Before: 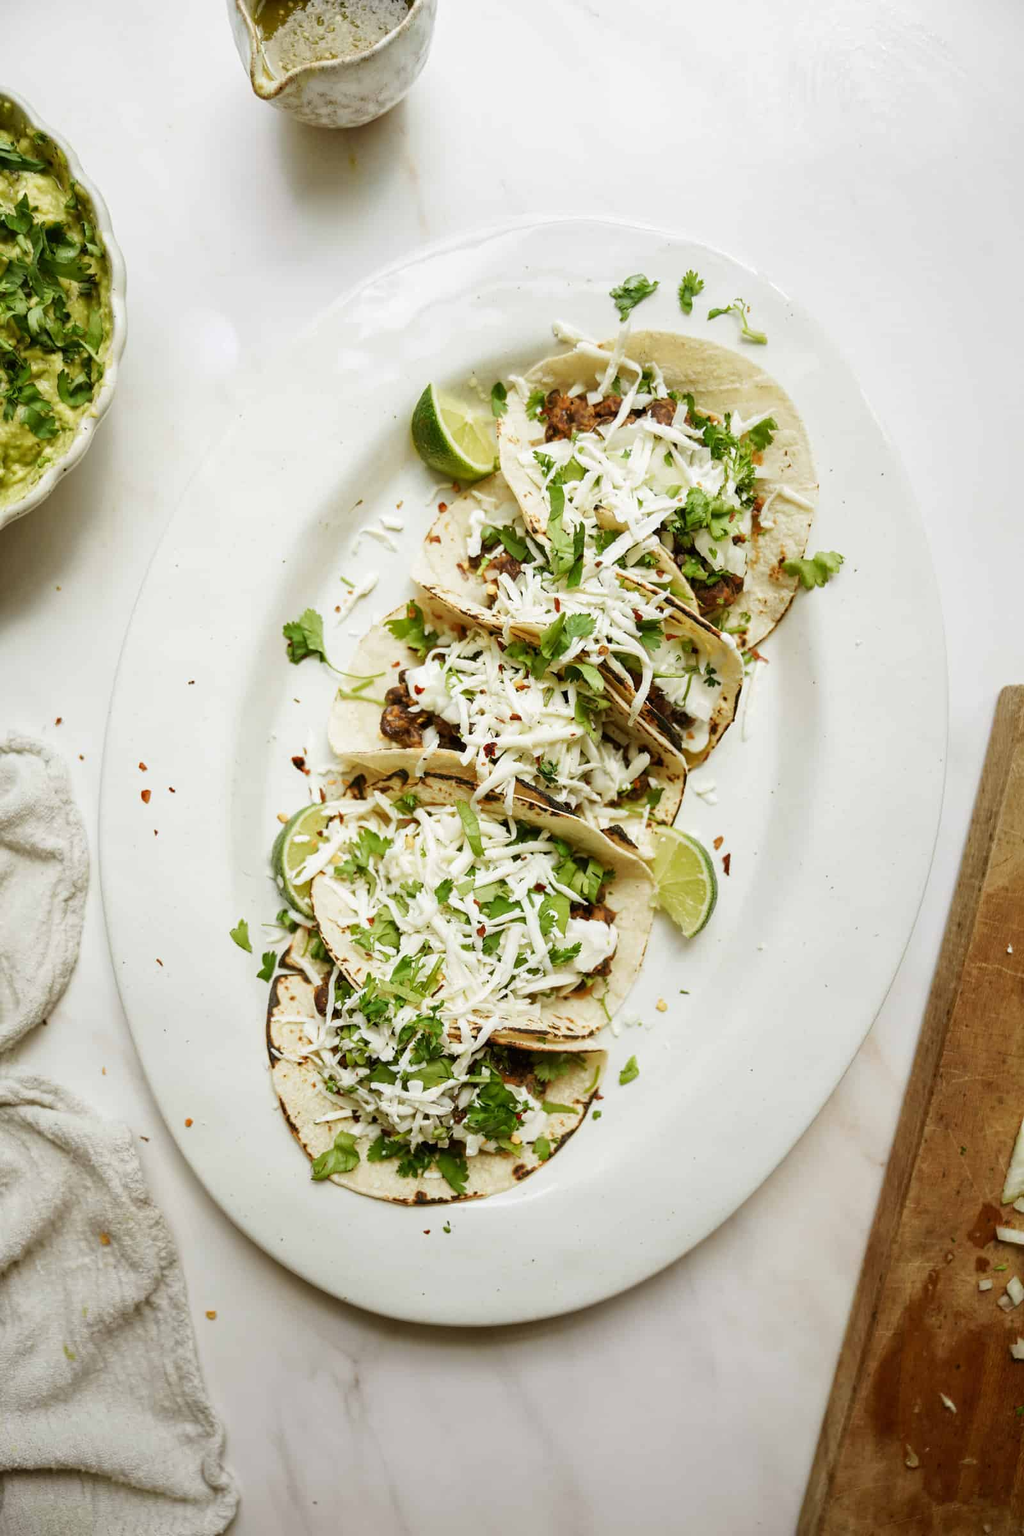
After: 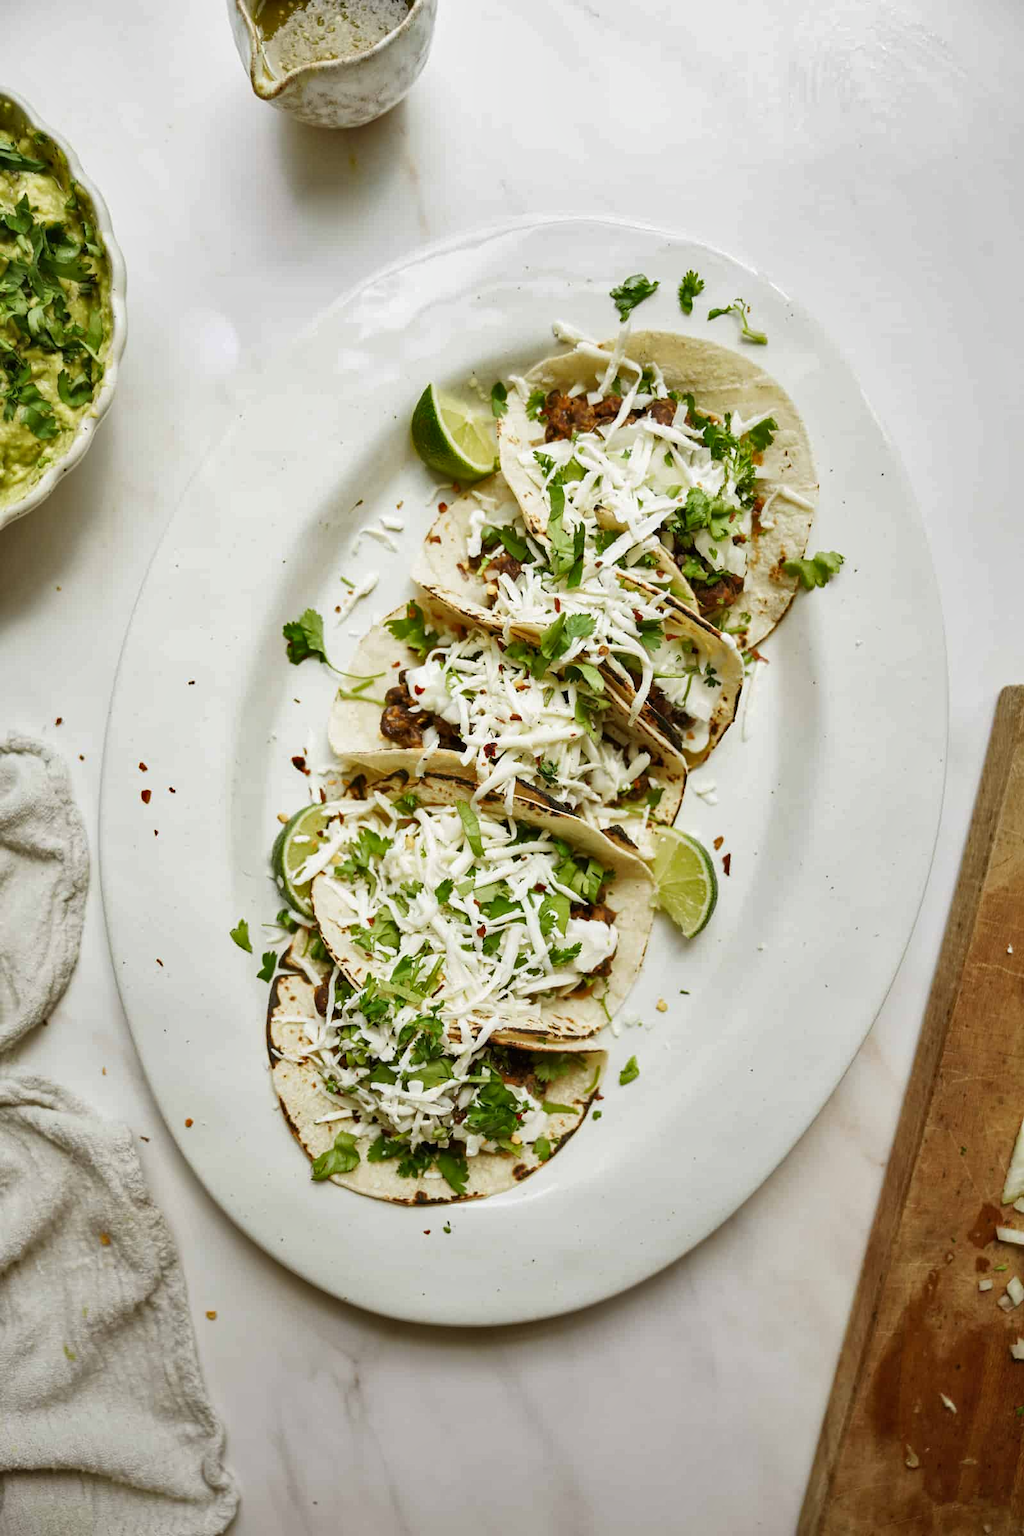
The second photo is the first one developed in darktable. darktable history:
color calibration: illuminant same as pipeline (D50), x 0.346, y 0.359, temperature 5002.42 K
shadows and highlights: shadows 25, highlights -48, soften with gaussian
